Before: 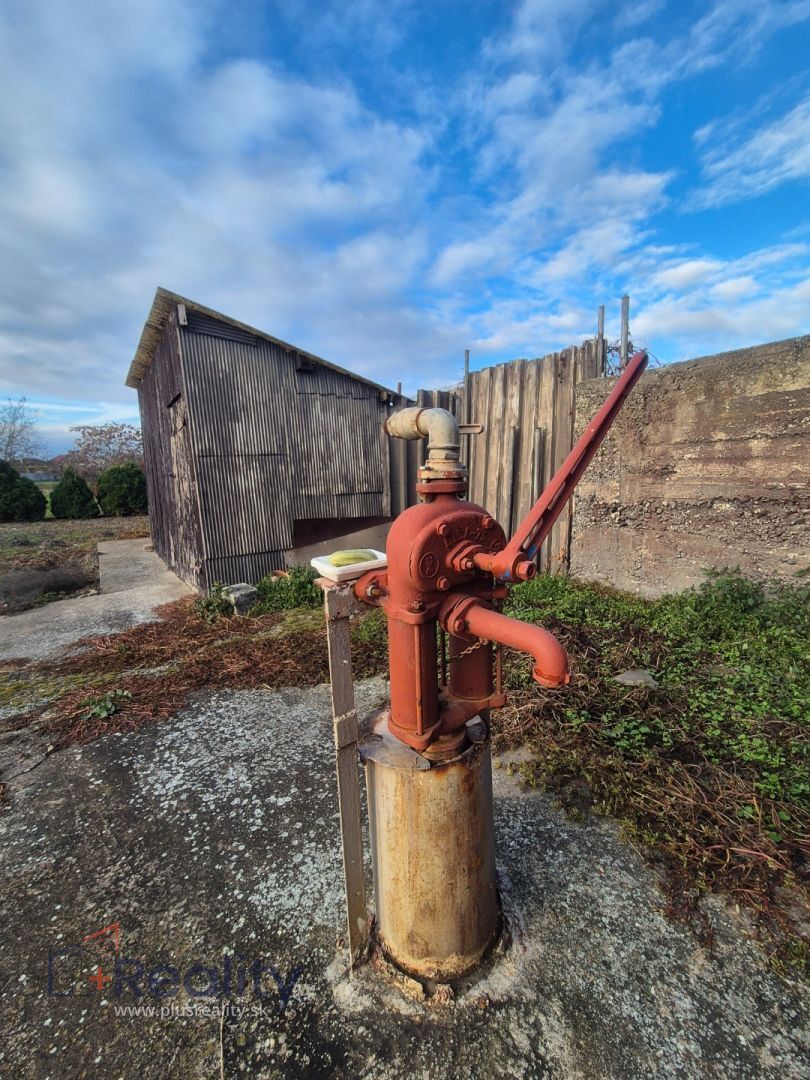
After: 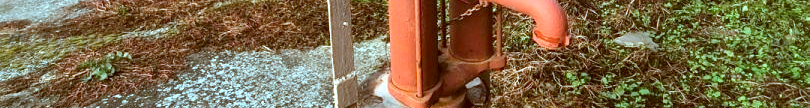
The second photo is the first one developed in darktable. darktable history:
color correction: highlights a* -14.62, highlights b* -16.22, shadows a* 10.12, shadows b* 29.4
exposure: black level correction 0, exposure 1.015 EV, compensate exposure bias true, compensate highlight preservation false
crop and rotate: top 59.084%, bottom 30.916%
